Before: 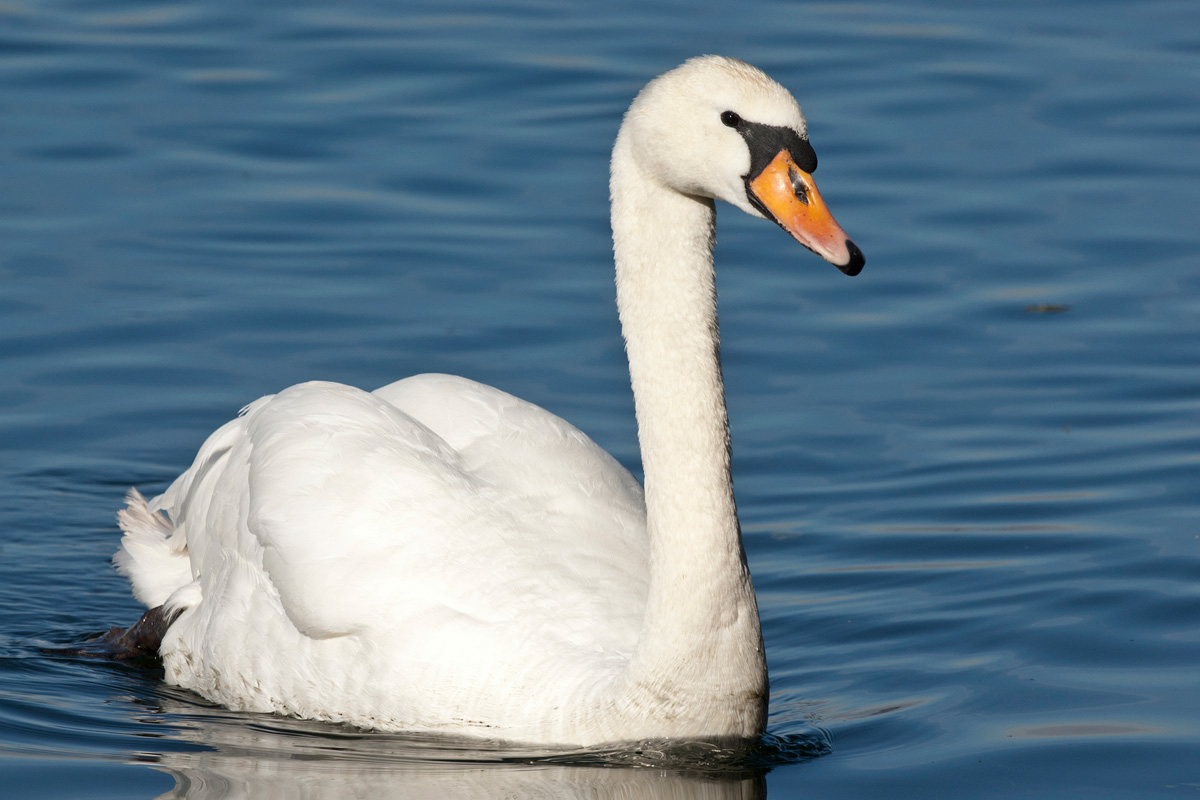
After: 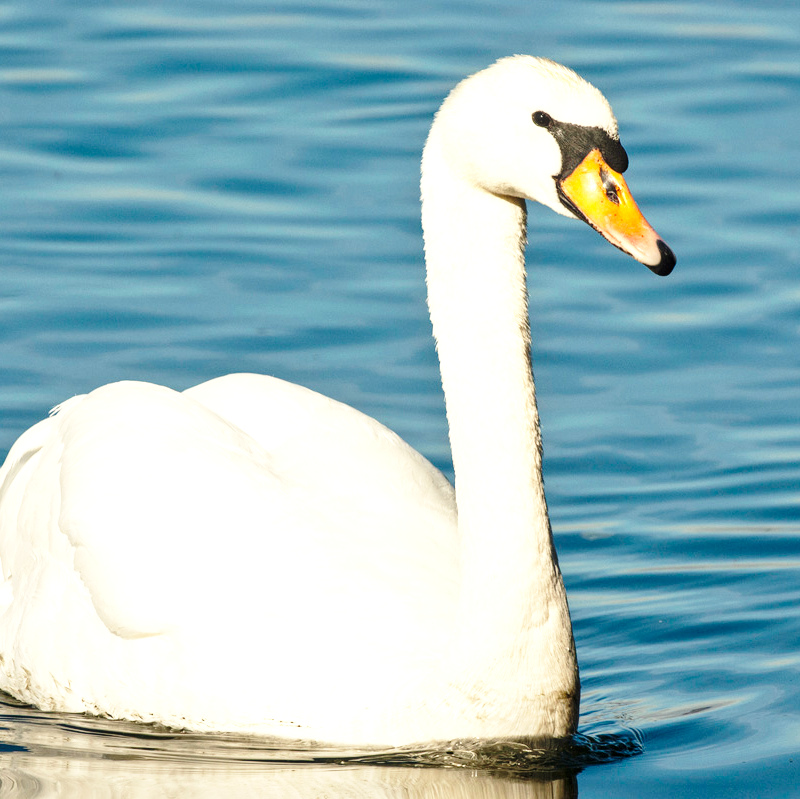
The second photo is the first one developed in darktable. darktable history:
exposure: exposure 0.493 EV, compensate highlight preservation false
base curve: curves: ch0 [(0, 0) (0.028, 0.03) (0.121, 0.232) (0.46, 0.748) (0.859, 0.968) (1, 1)], preserve colors none
color calibration: output colorfulness [0, 0.315, 0, 0], x 0.341, y 0.355, temperature 5166 K
white balance: red 1.029, blue 0.92
crop and rotate: left 15.754%, right 17.579%
color balance rgb: on, module defaults
local contrast: on, module defaults
